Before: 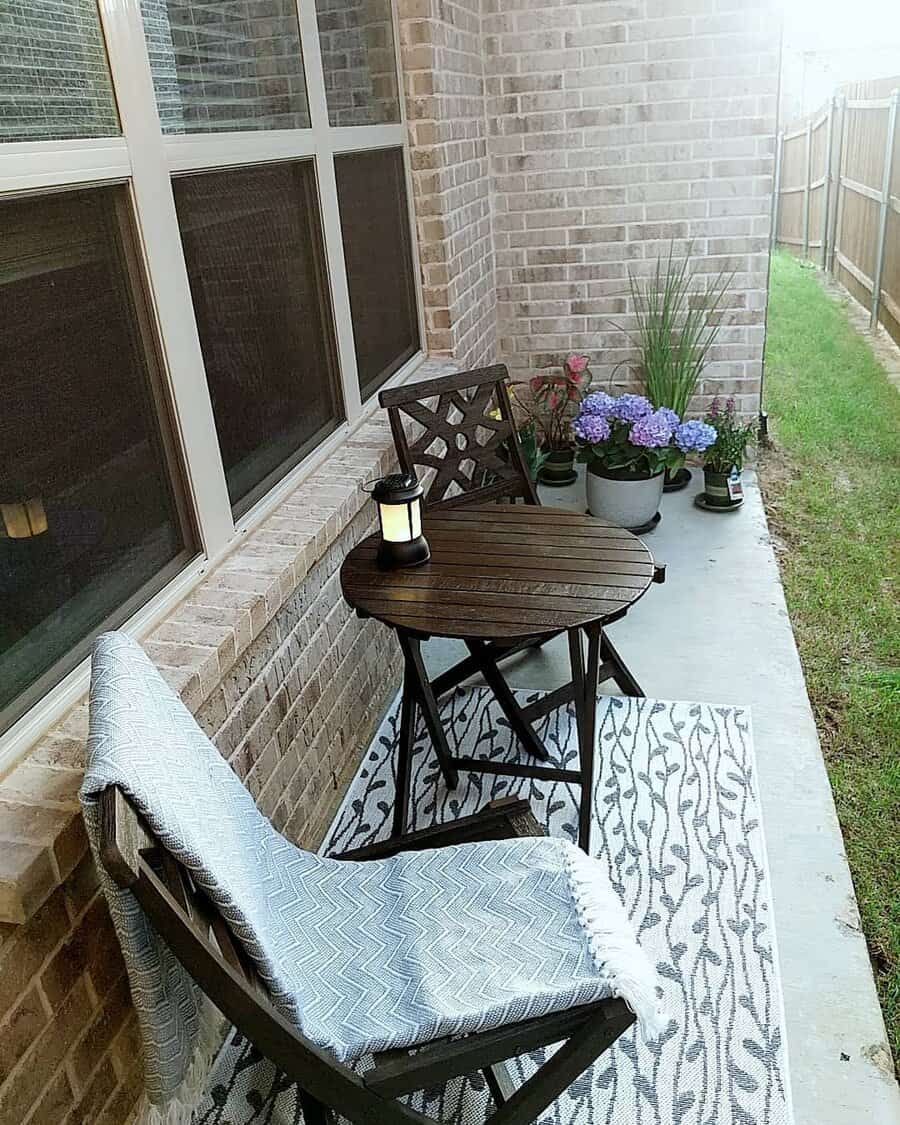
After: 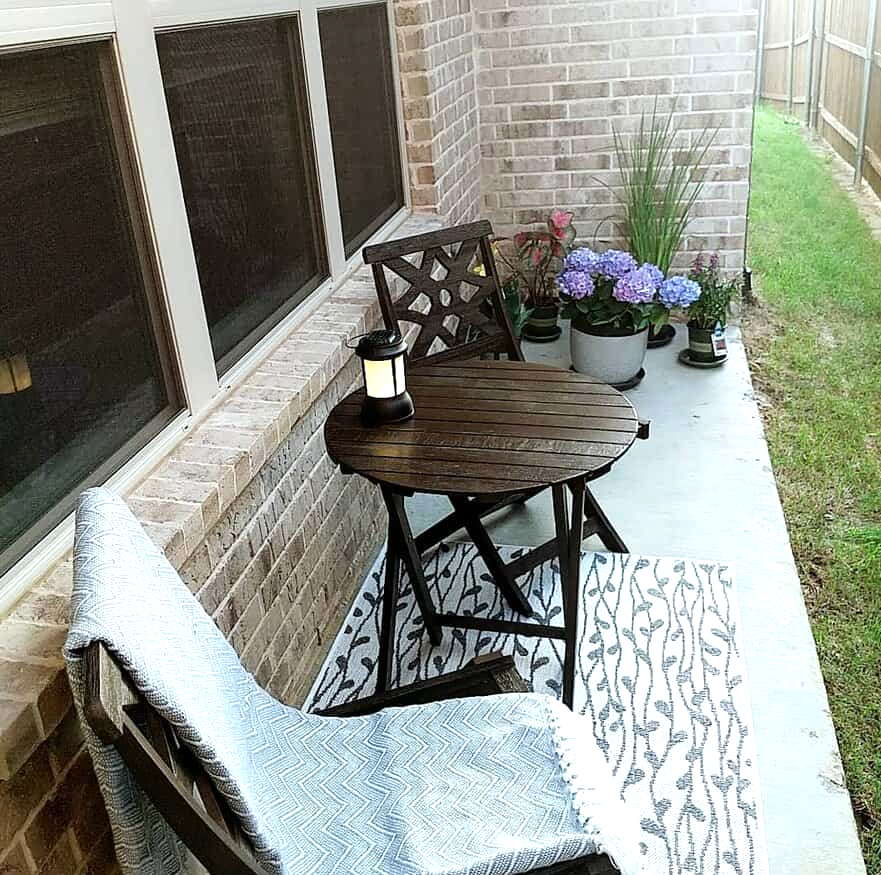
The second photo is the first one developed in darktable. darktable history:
crop and rotate: left 1.862%, top 12.855%, right 0.184%, bottom 9.287%
tone equalizer: -8 EV -0.442 EV, -7 EV -0.373 EV, -6 EV -0.363 EV, -5 EV -0.239 EV, -3 EV 0.251 EV, -2 EV 0.342 EV, -1 EV 0.378 EV, +0 EV 0.386 EV
